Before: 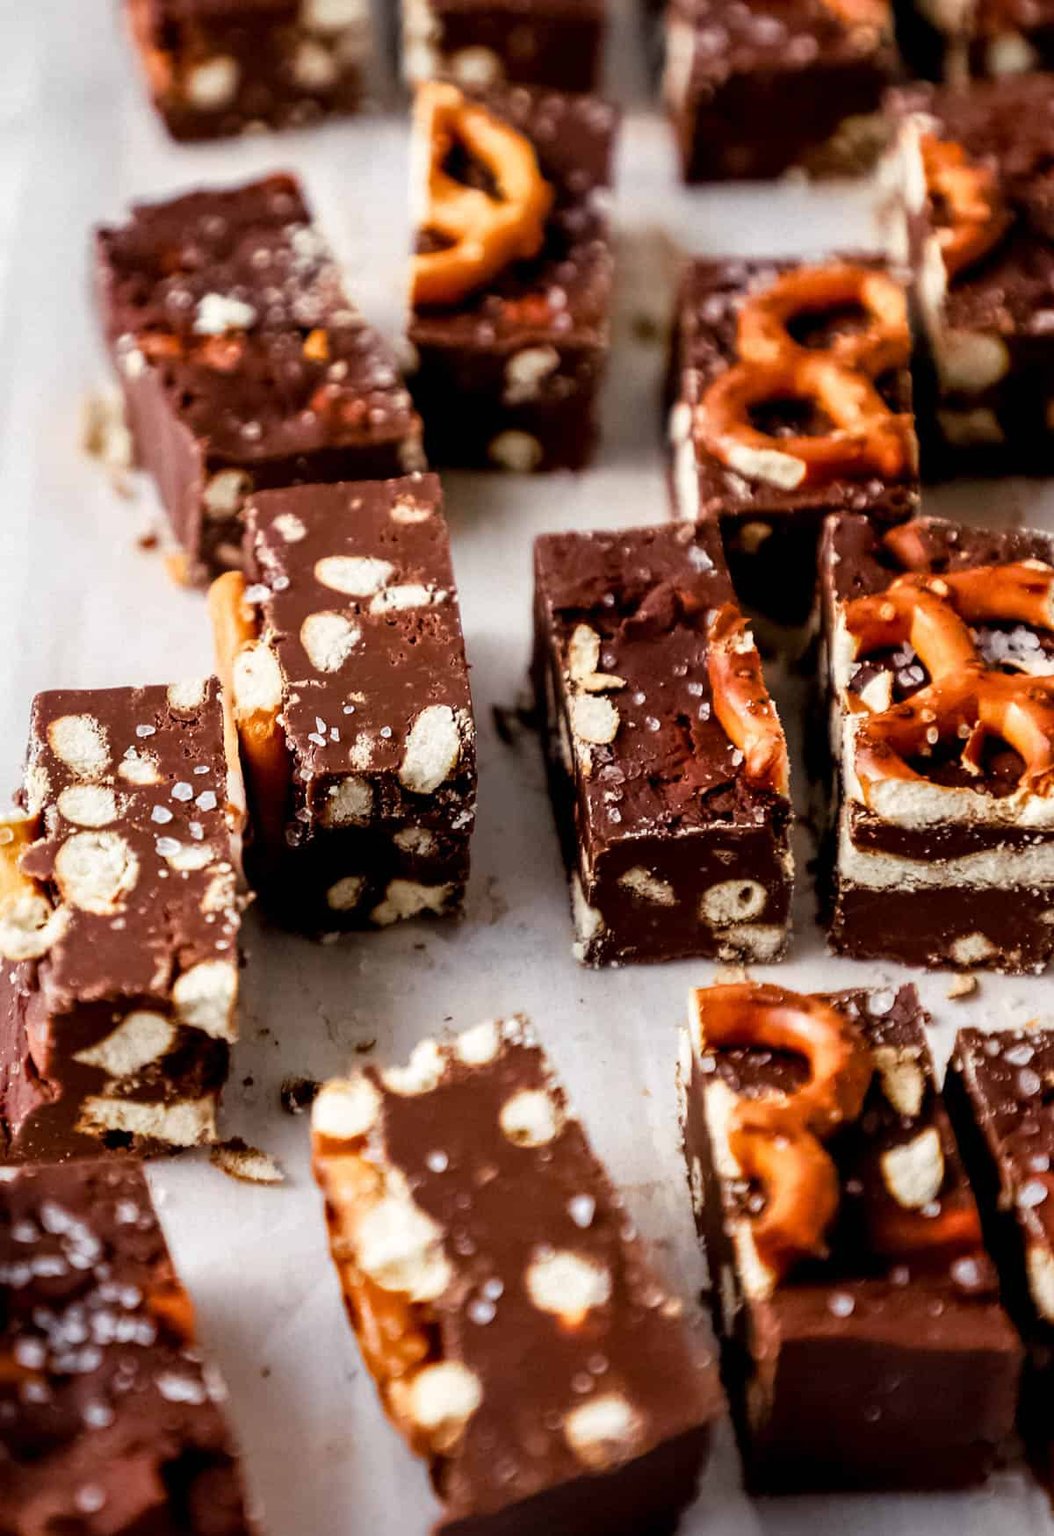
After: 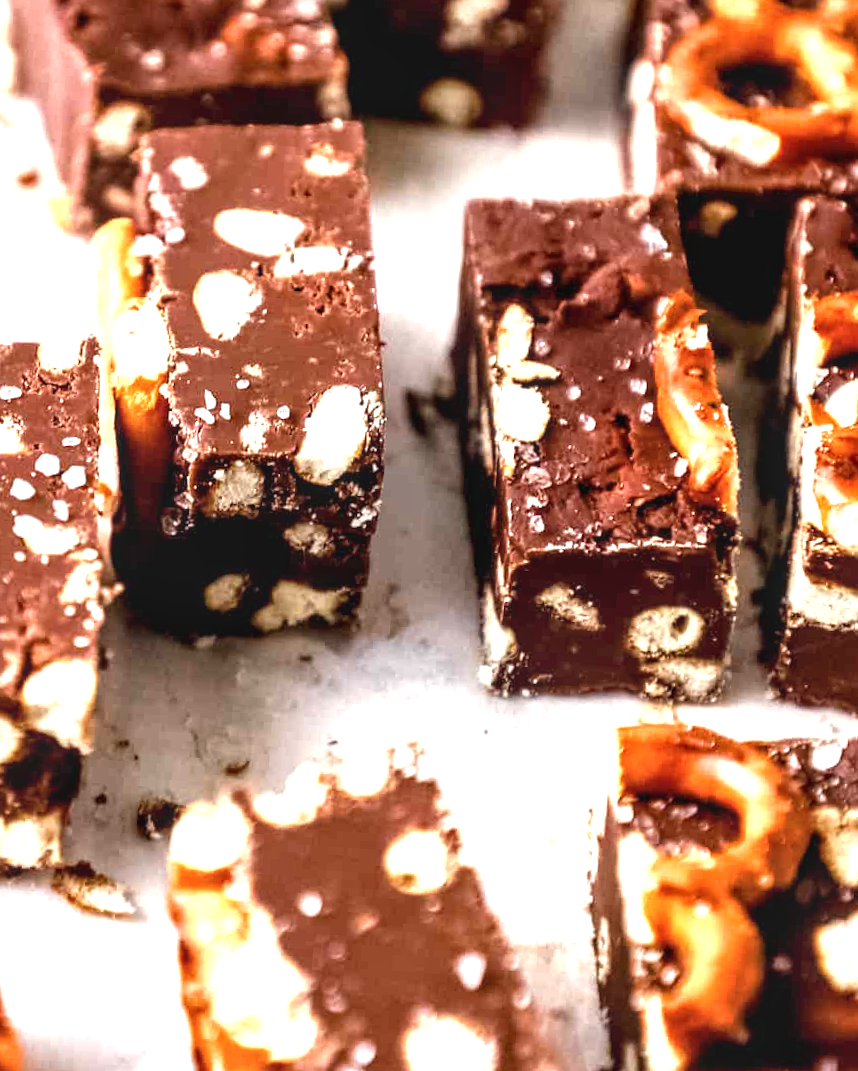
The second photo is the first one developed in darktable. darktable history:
exposure: black level correction 0, exposure 1.279 EV, compensate highlight preservation false
local contrast: on, module defaults
contrast brightness saturation: contrast -0.068, brightness -0.04, saturation -0.11
crop and rotate: angle -3.73°, left 9.911%, top 21.096%, right 11.912%, bottom 11.948%
